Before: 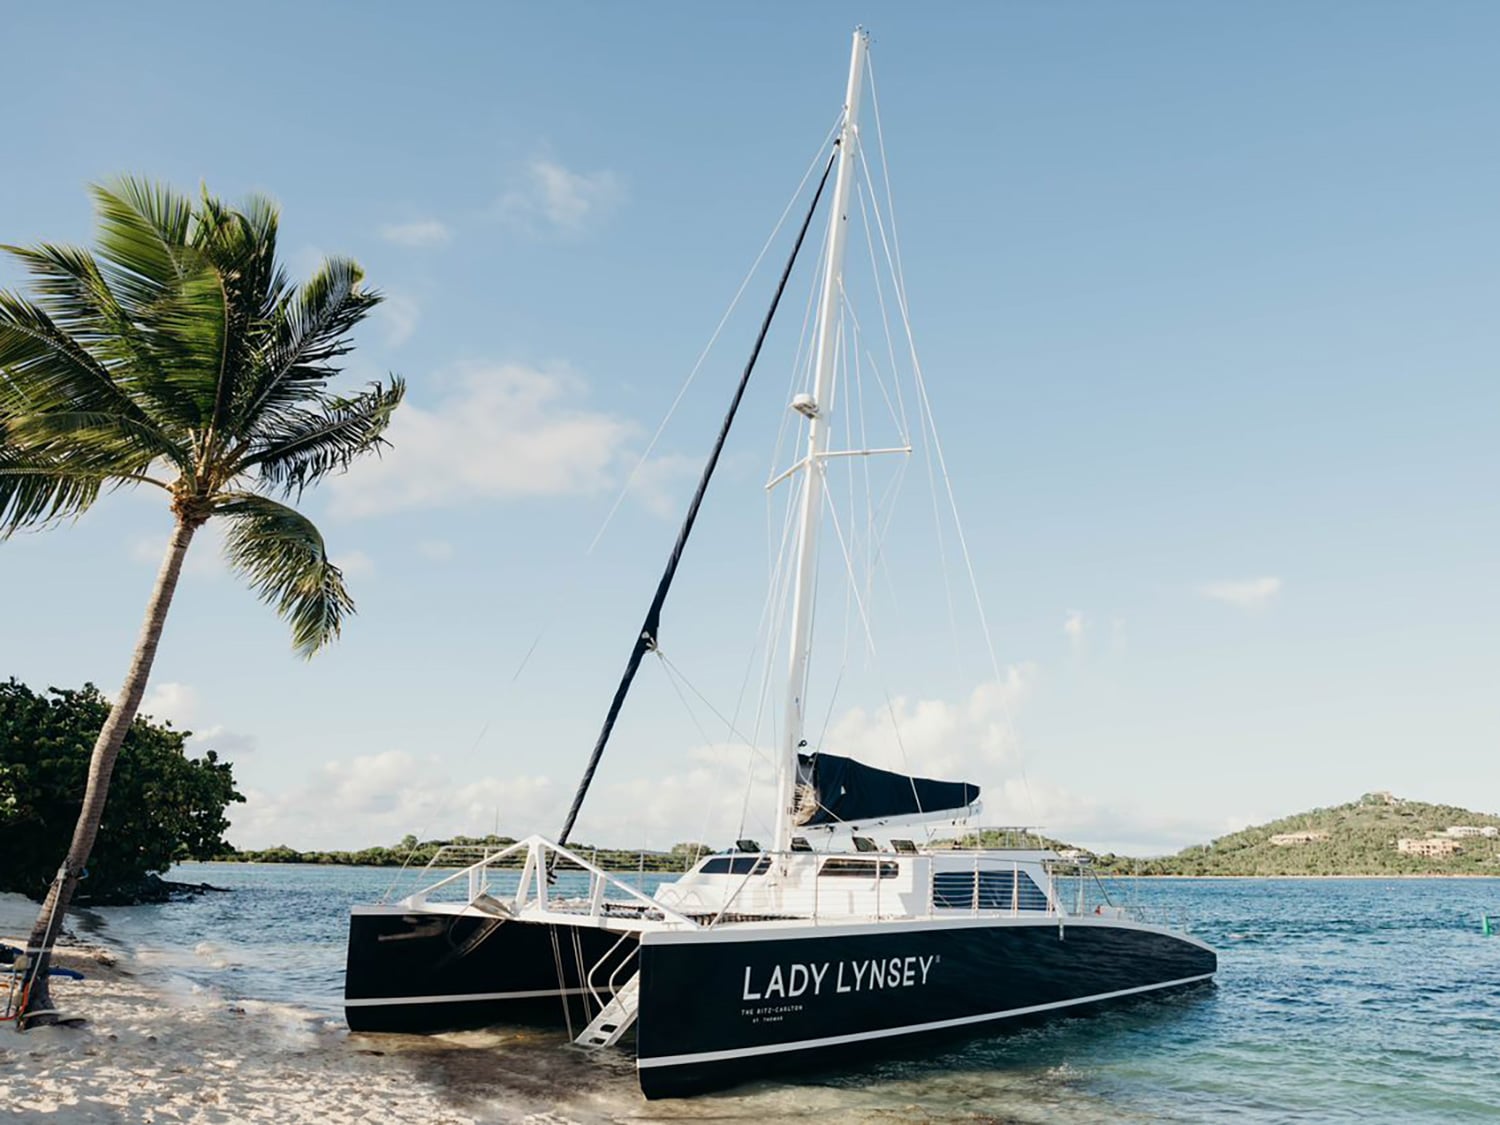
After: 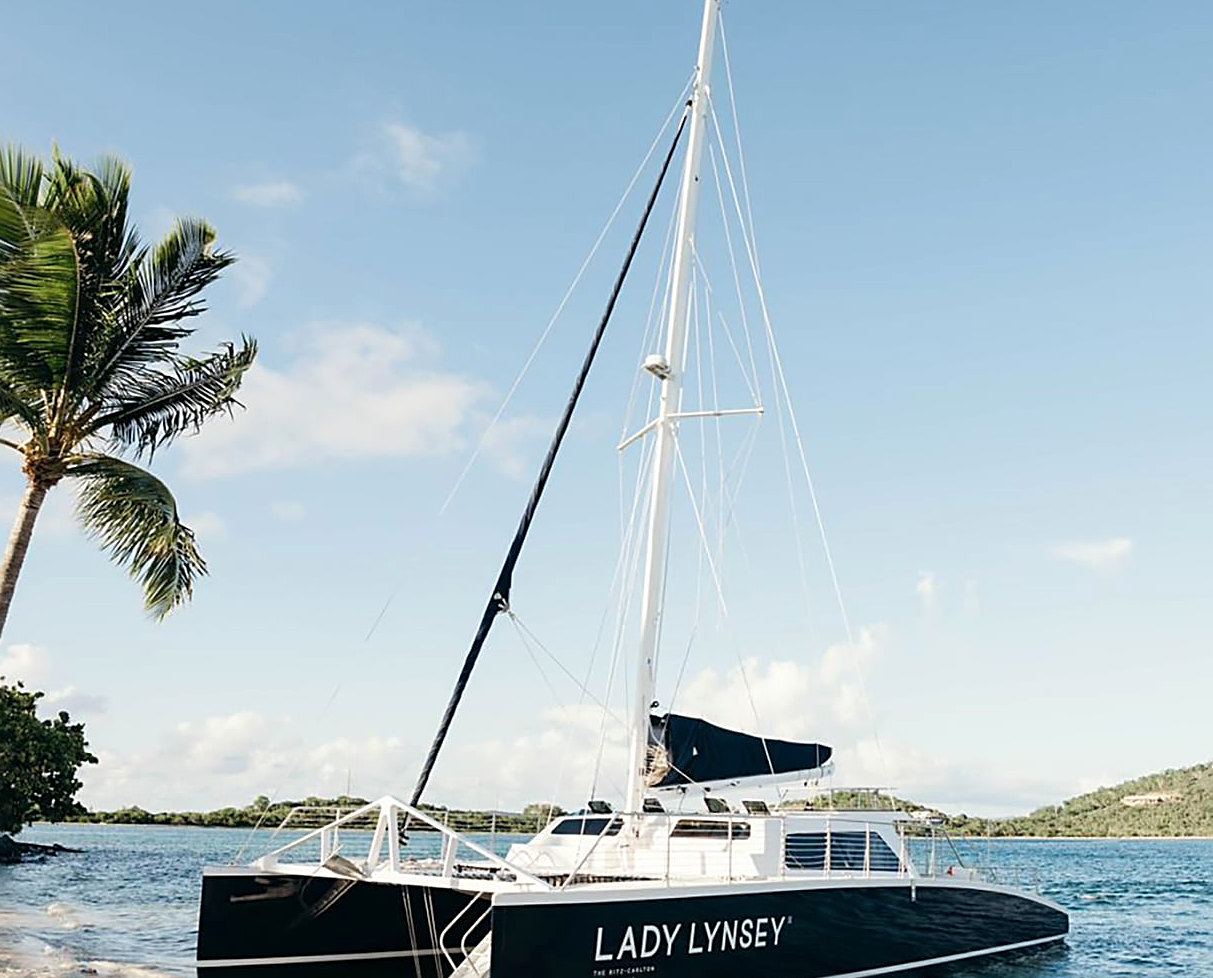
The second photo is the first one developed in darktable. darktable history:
exposure: exposure 0.191 EV, compensate highlight preservation false
sharpen: on, module defaults
crop: left 9.929%, top 3.475%, right 9.188%, bottom 9.529%
